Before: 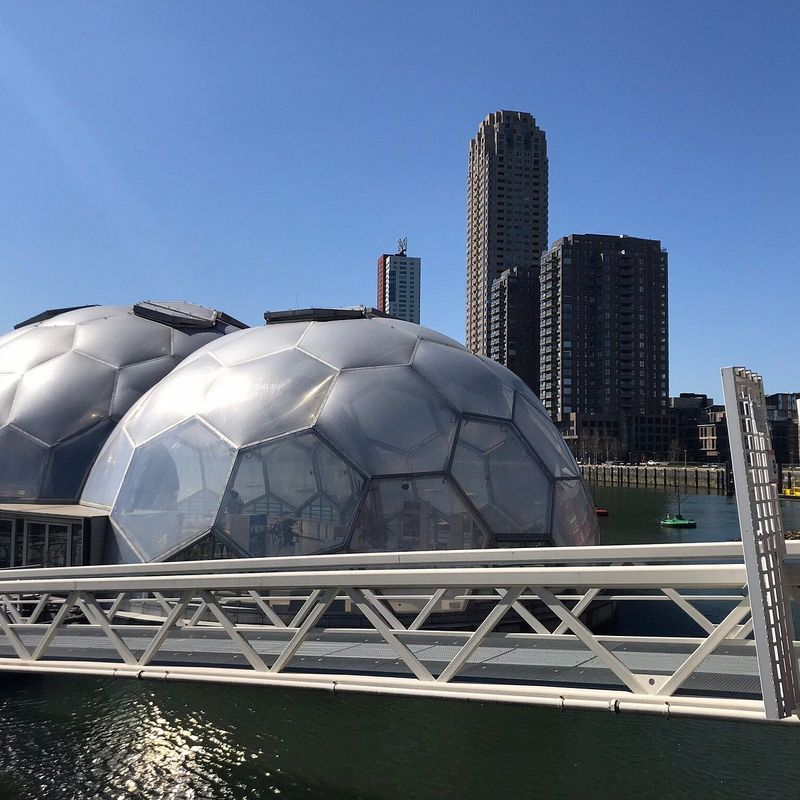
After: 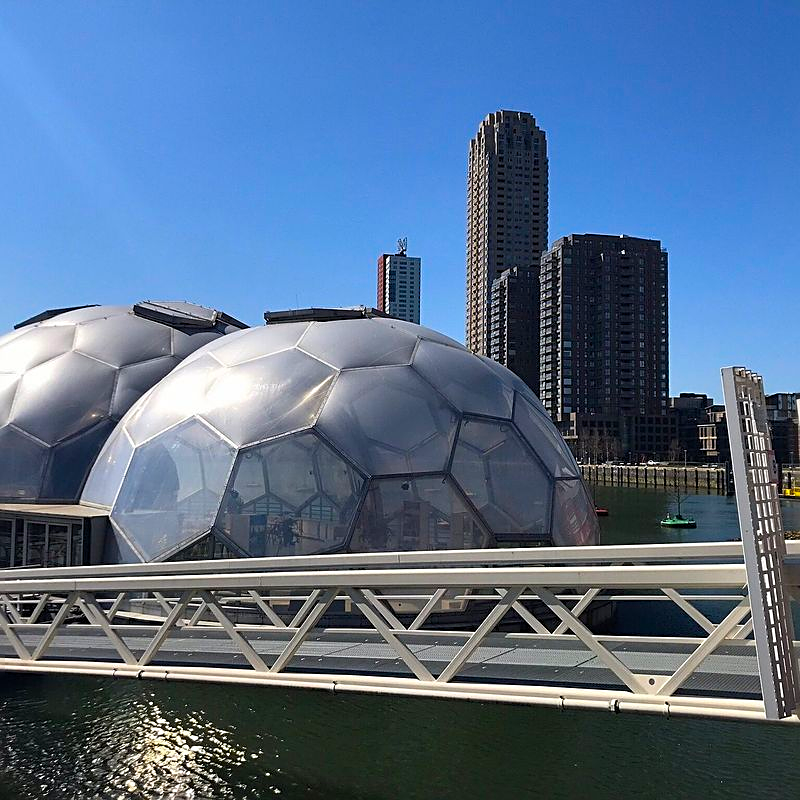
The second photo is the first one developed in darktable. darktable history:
color balance rgb: linear chroma grading › global chroma 15.426%, perceptual saturation grading › global saturation 17.404%, global vibrance 9.254%
sharpen: on, module defaults
